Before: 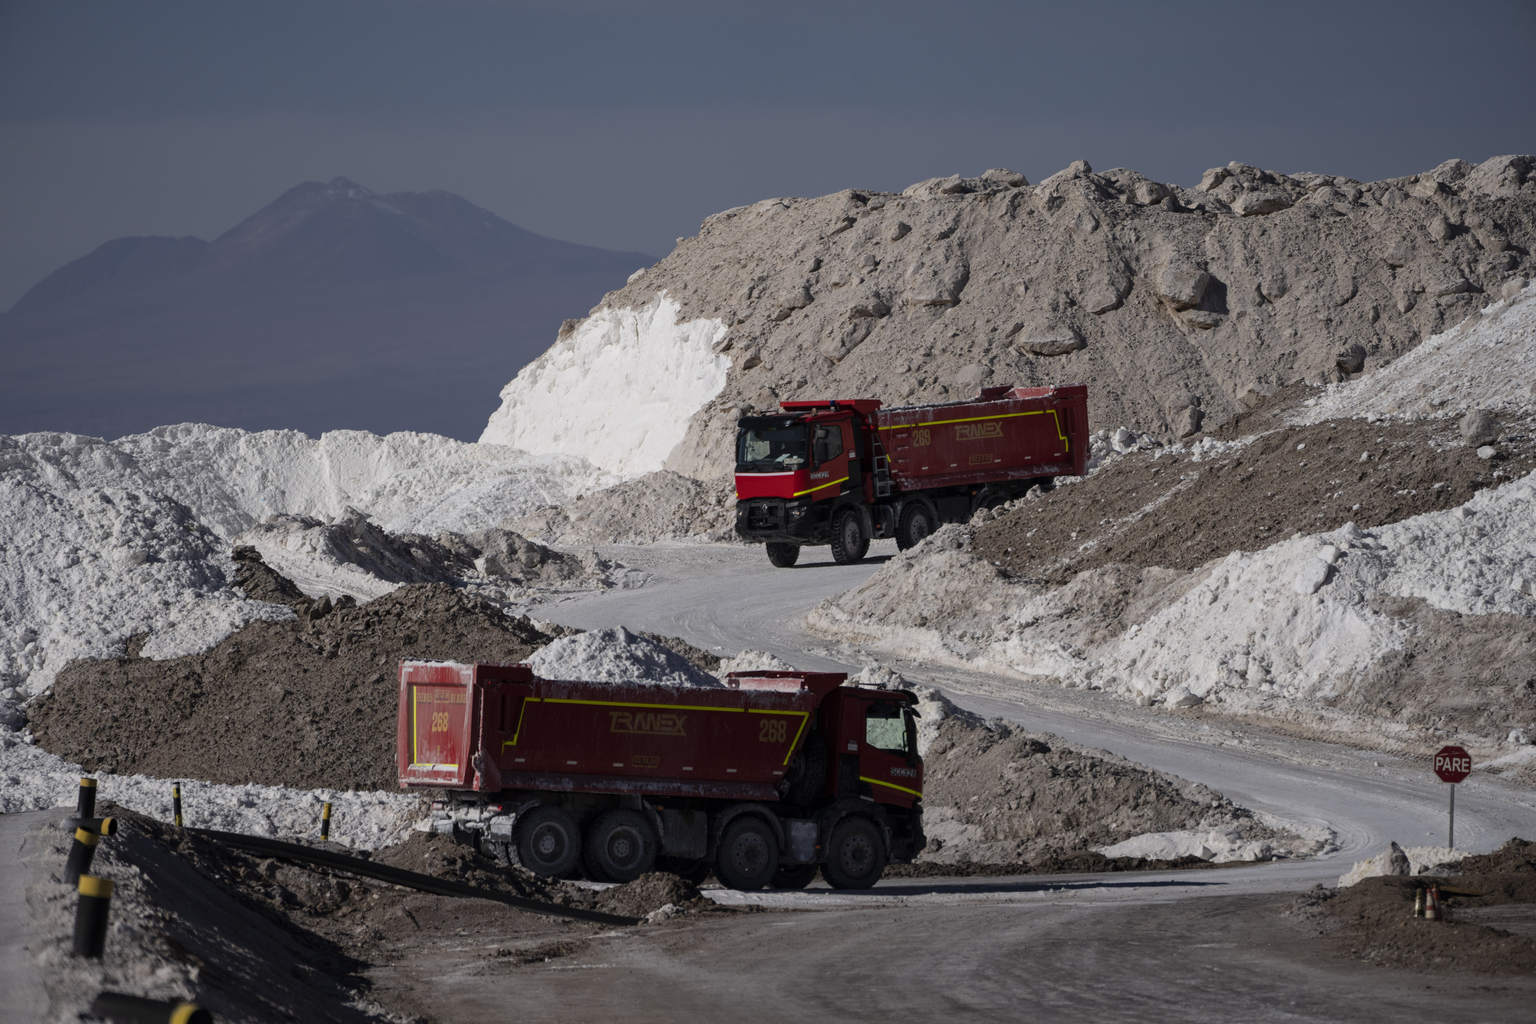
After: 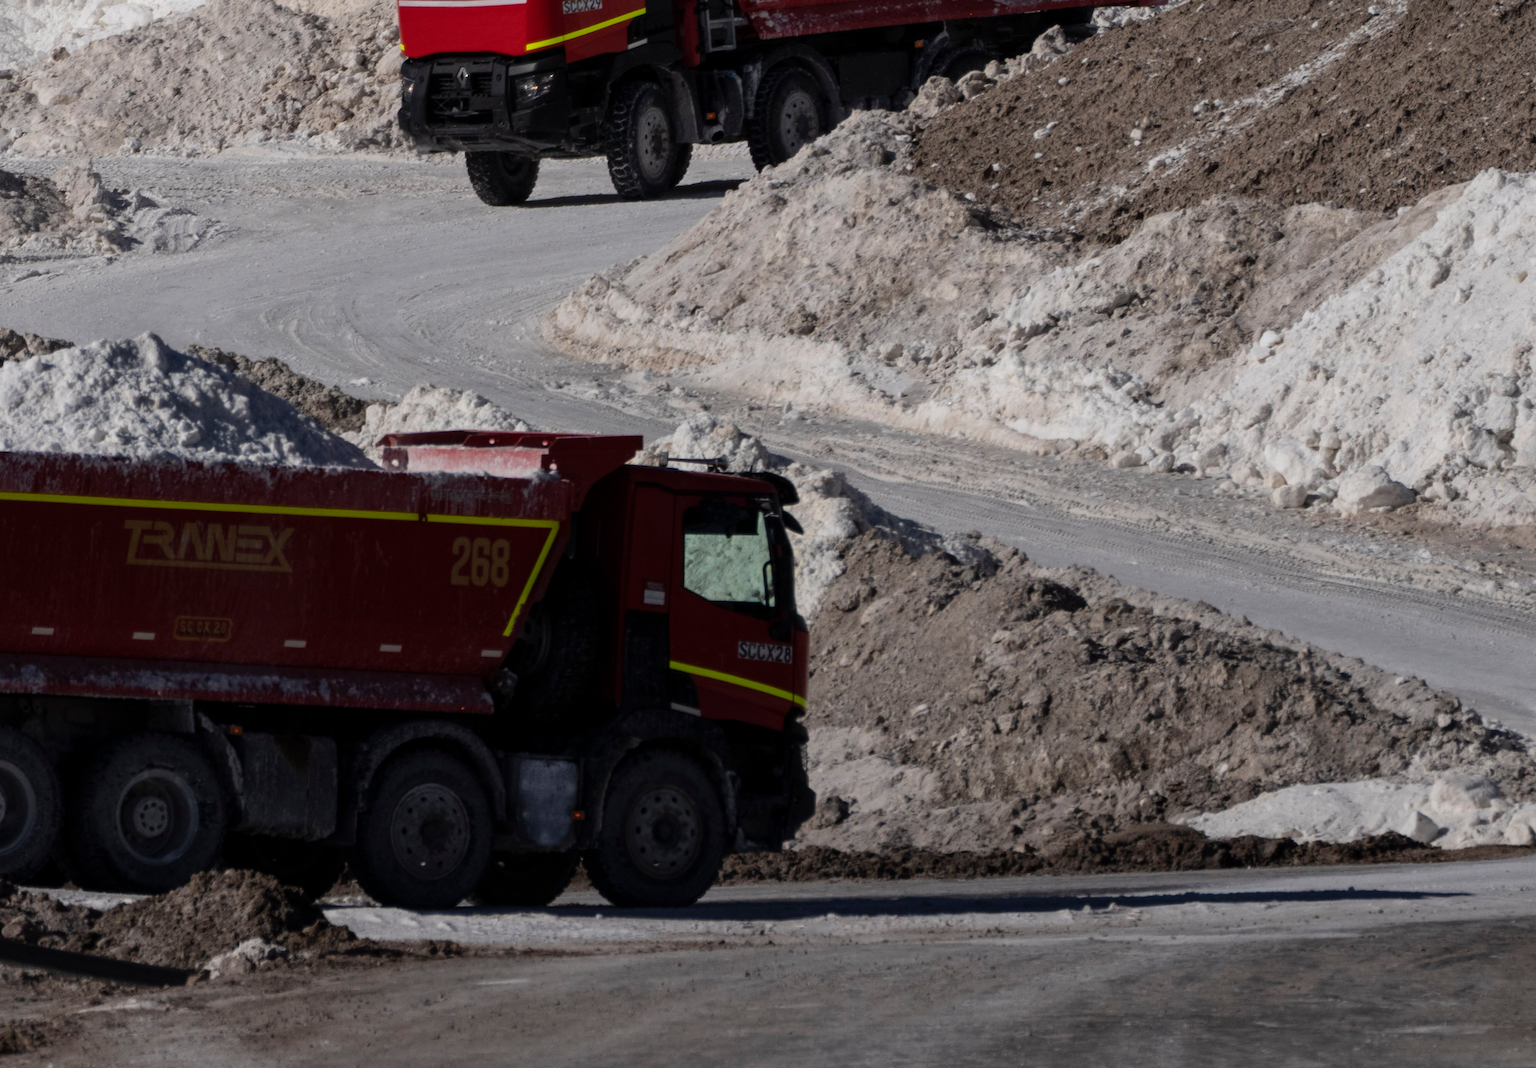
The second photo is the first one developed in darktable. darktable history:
crop: left 35.961%, top 46.202%, right 18.123%, bottom 5.877%
